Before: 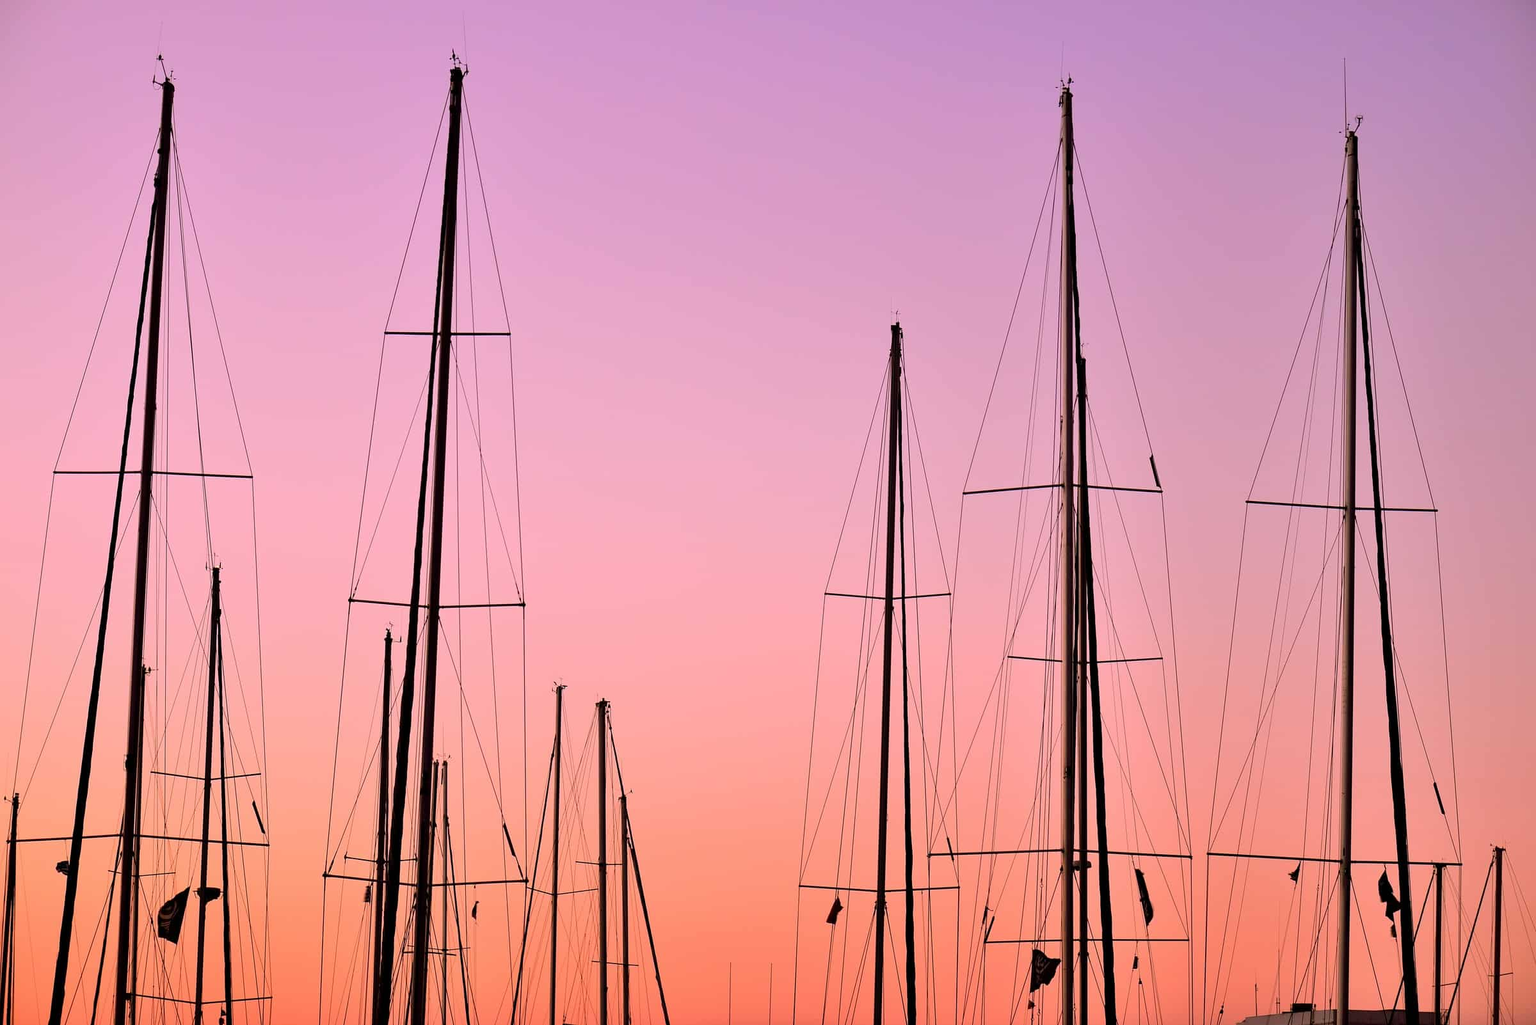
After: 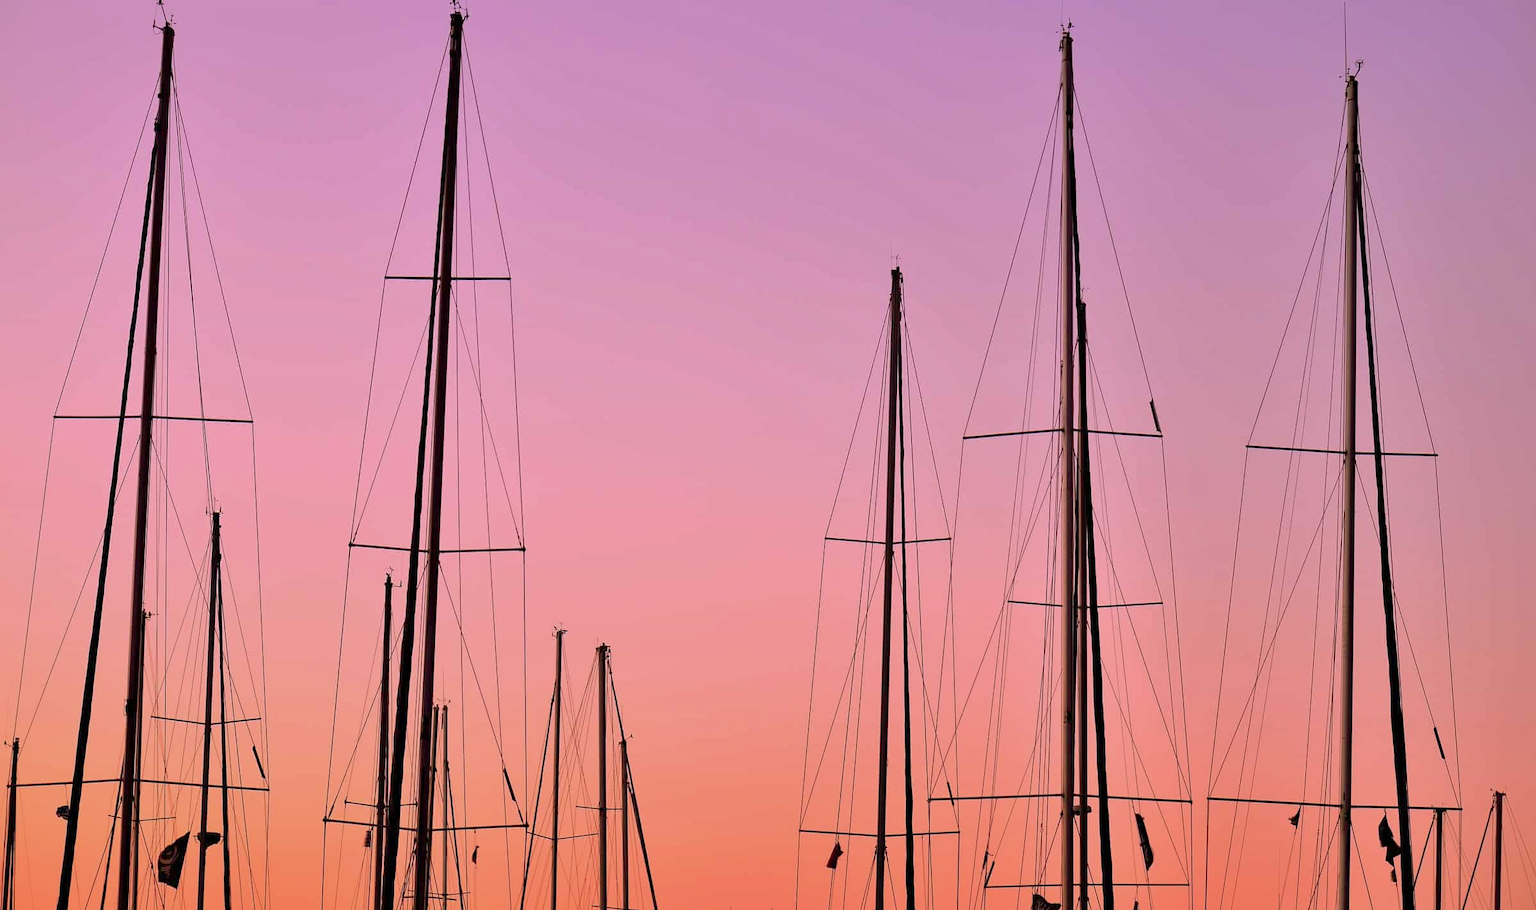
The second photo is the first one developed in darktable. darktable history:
shadows and highlights: on, module defaults
crop and rotate: top 5.461%, bottom 5.723%
color correction: highlights b* -0.042
